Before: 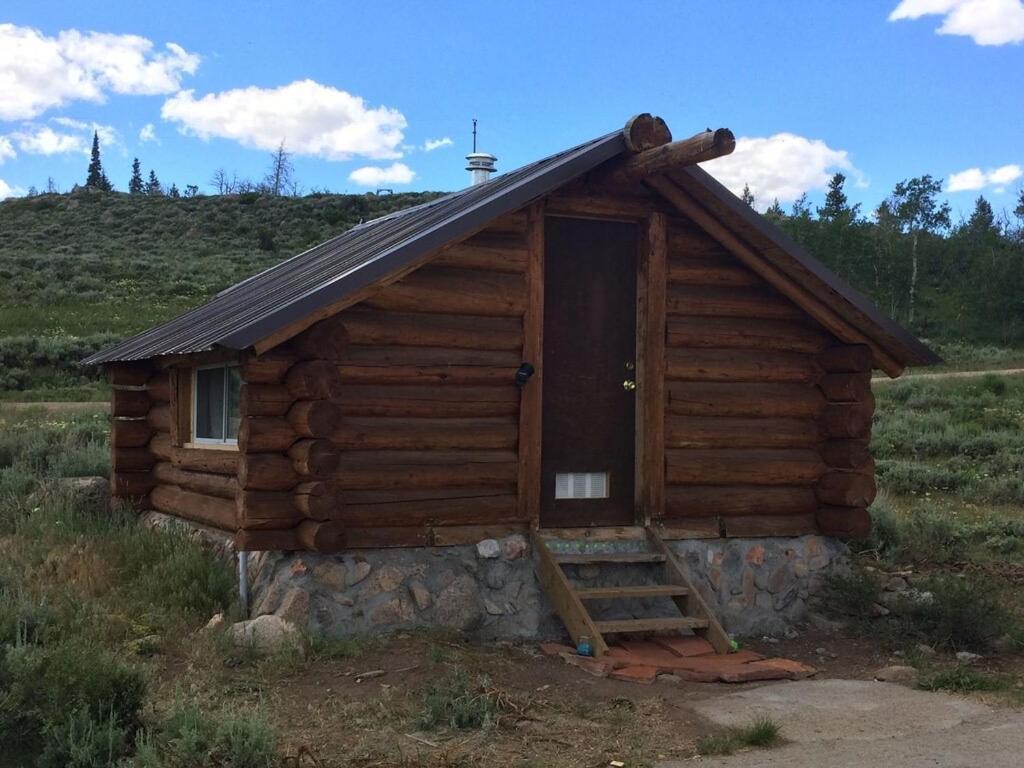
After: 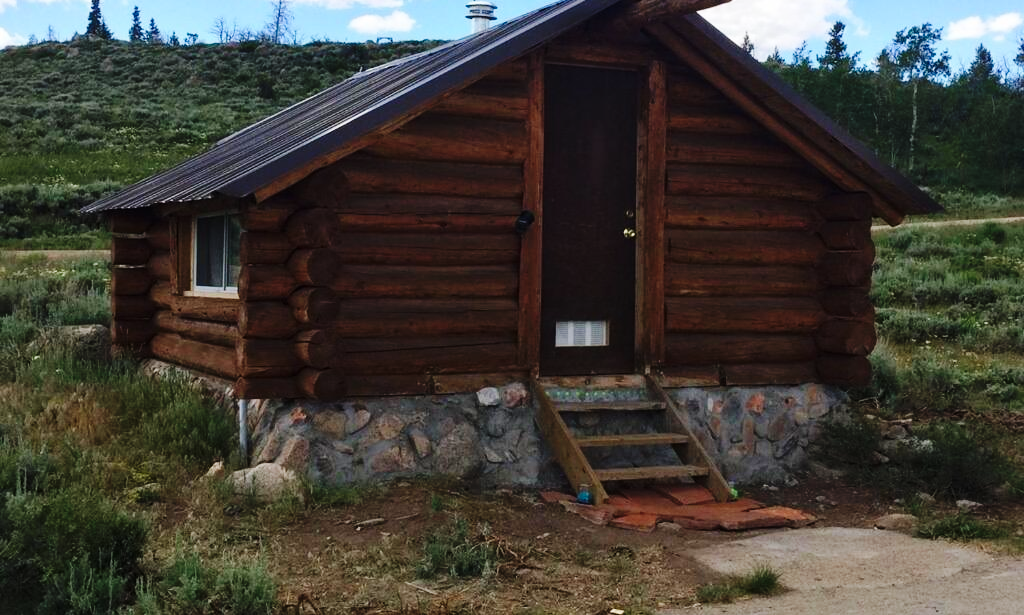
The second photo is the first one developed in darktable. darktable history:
base curve: curves: ch0 [(0, 0) (0.036, 0.025) (0.121, 0.166) (0.206, 0.329) (0.605, 0.79) (1, 1)], preserve colors none
crop and rotate: top 19.838%
